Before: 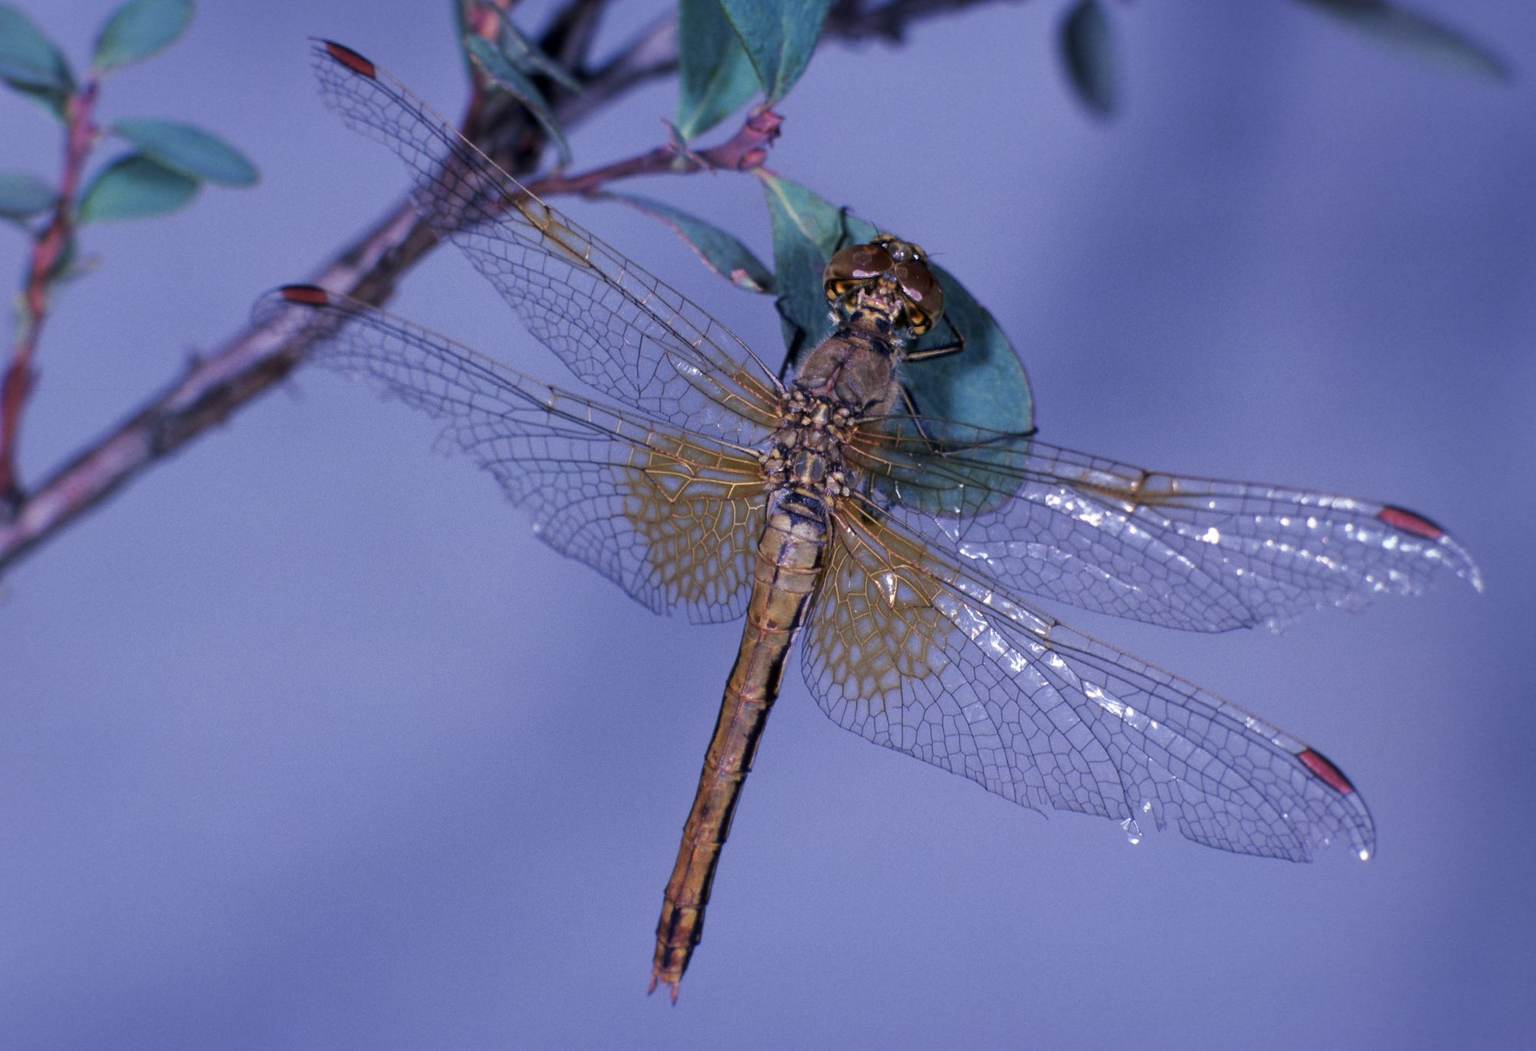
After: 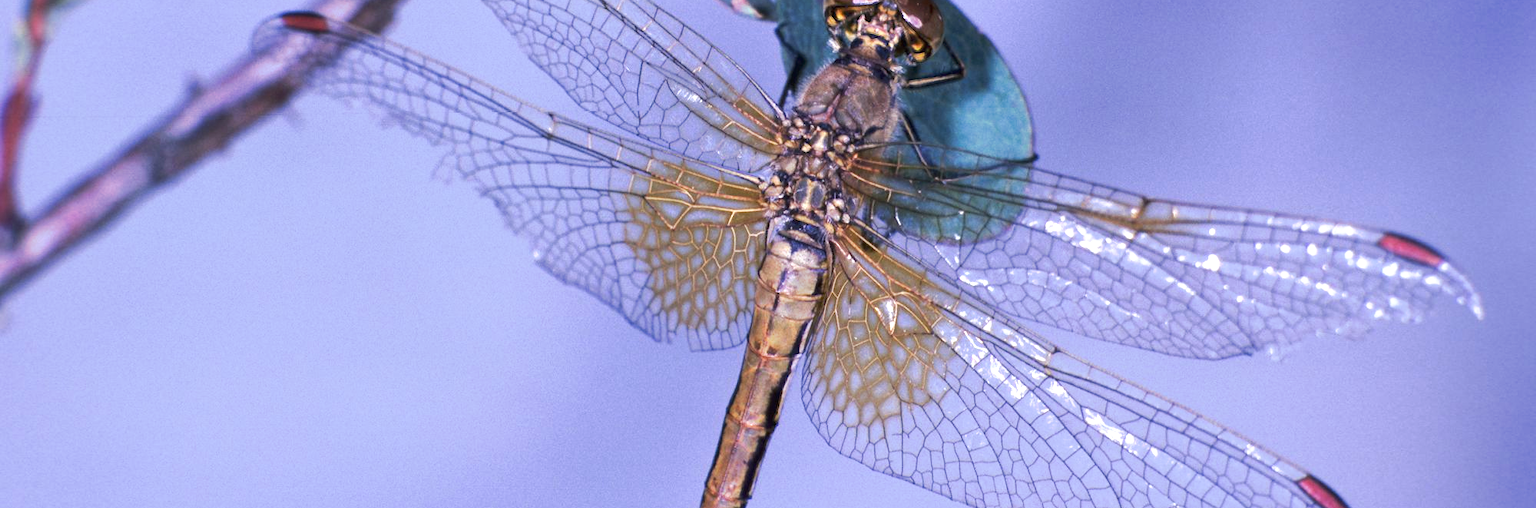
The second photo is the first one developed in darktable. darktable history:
exposure: exposure 0.74 EV, compensate highlight preservation false
tone curve: curves: ch0 [(0, 0) (0.003, 0.024) (0.011, 0.029) (0.025, 0.044) (0.044, 0.072) (0.069, 0.104) (0.1, 0.131) (0.136, 0.159) (0.177, 0.191) (0.224, 0.245) (0.277, 0.298) (0.335, 0.354) (0.399, 0.428) (0.468, 0.503) (0.543, 0.596) (0.623, 0.684) (0.709, 0.781) (0.801, 0.843) (0.898, 0.946) (1, 1)], preserve colors none
crop and rotate: top 26.056%, bottom 25.543%
